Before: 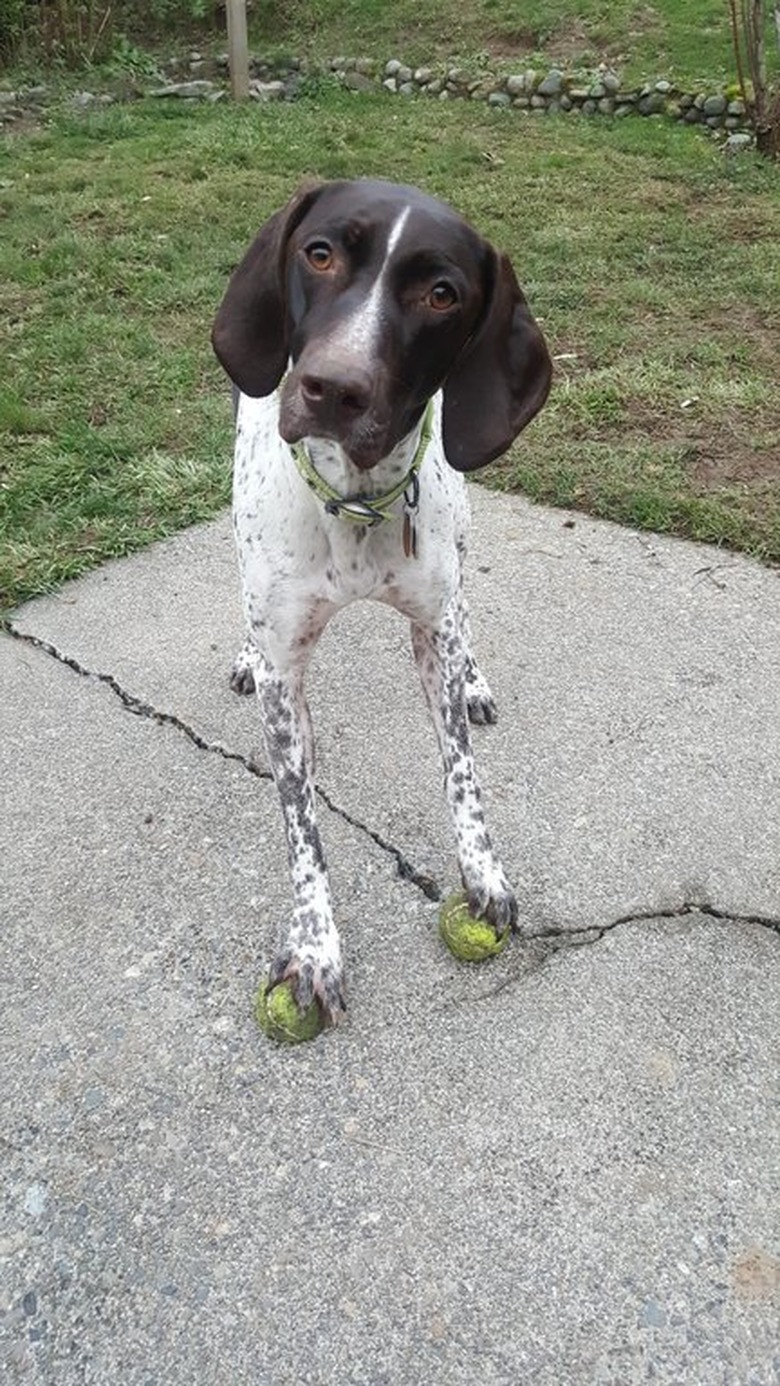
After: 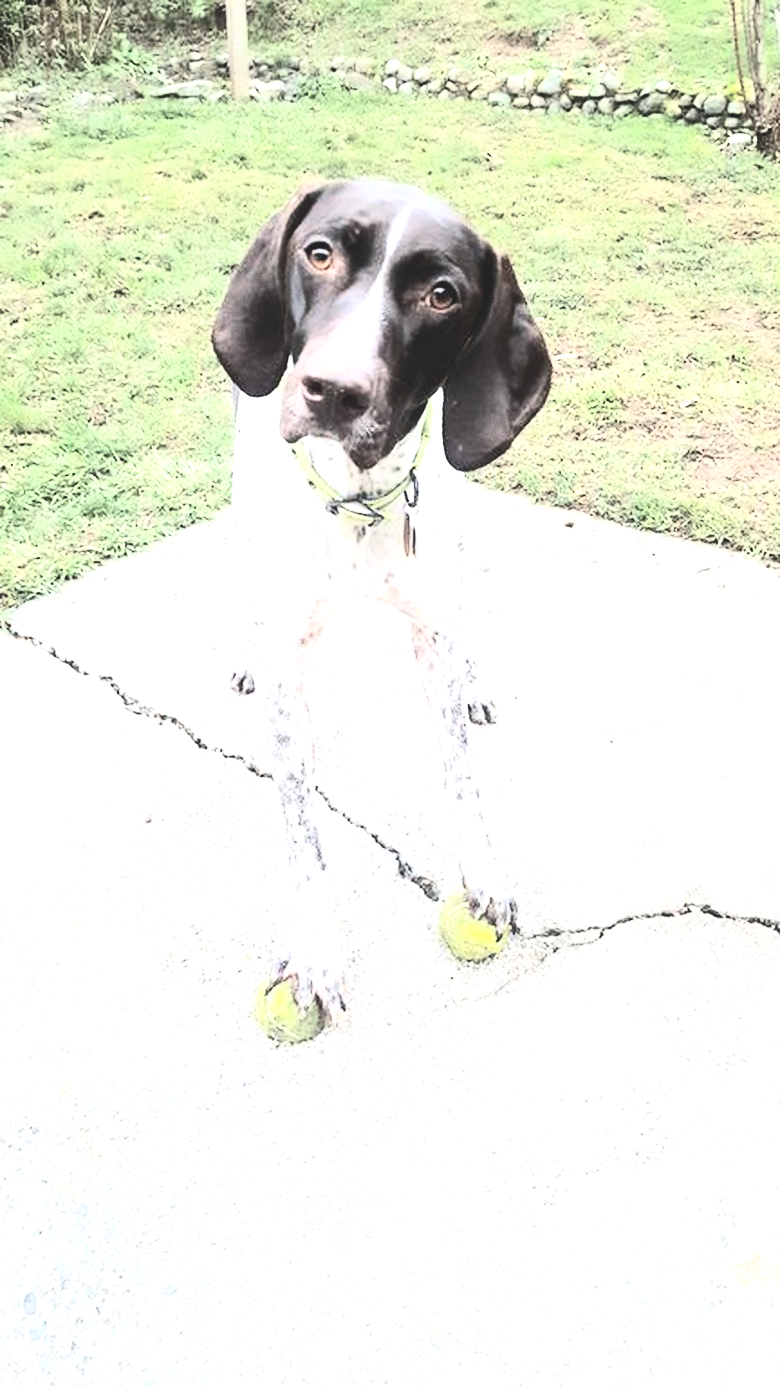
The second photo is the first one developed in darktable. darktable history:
contrast brightness saturation: contrast 0.5, saturation -0.1
tone equalizer: -8 EV -0.417 EV, -7 EV -0.389 EV, -6 EV -0.333 EV, -5 EV -0.222 EV, -3 EV 0.222 EV, -2 EV 0.333 EV, -1 EV 0.389 EV, +0 EV 0.417 EV, edges refinement/feathering 500, mask exposure compensation -1.25 EV, preserve details no
exposure: black level correction -0.023, exposure 1.397 EV, compensate highlight preservation false
